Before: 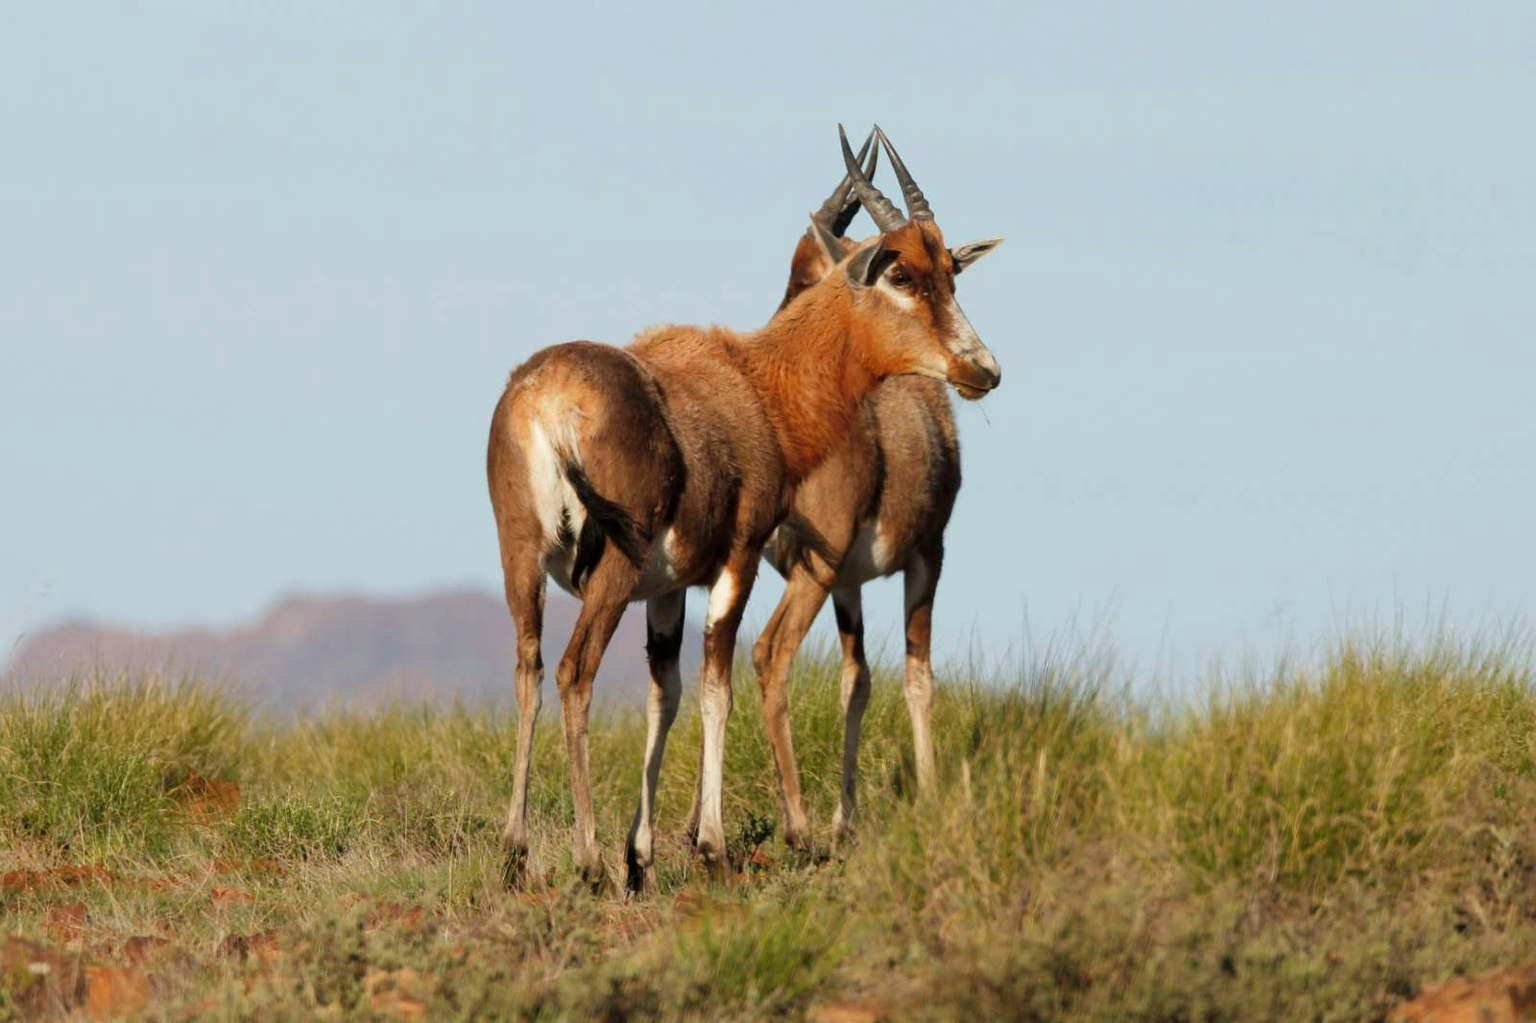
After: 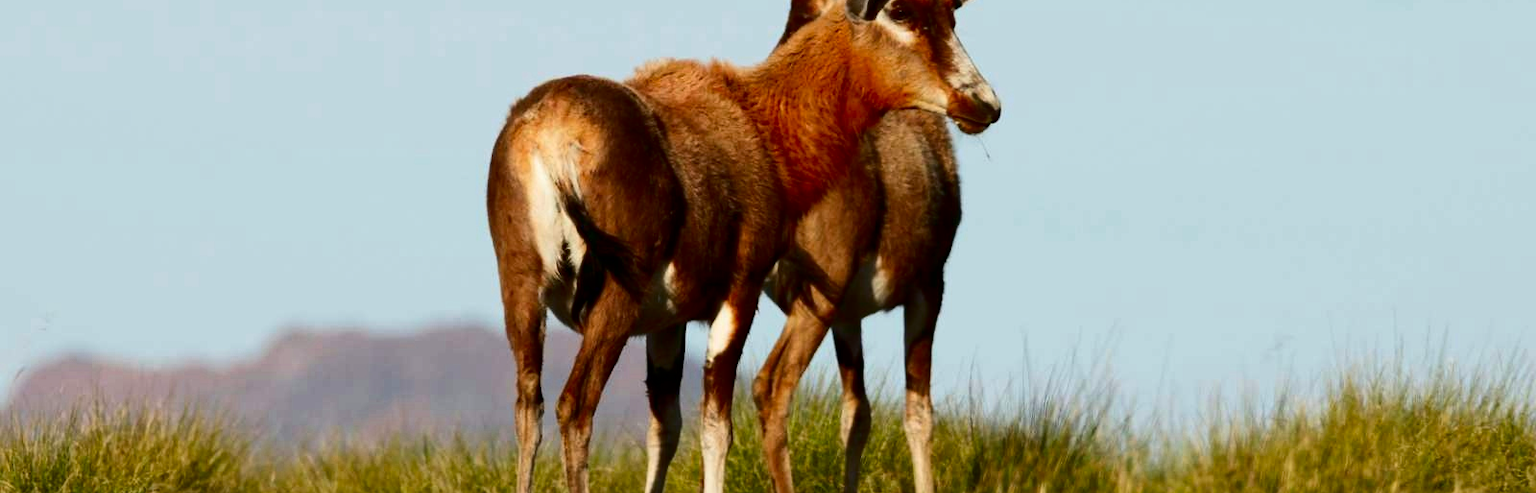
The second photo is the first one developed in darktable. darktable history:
contrast brightness saturation: contrast 0.224, brightness -0.183, saturation 0.237
crop and rotate: top 25.995%, bottom 25.749%
